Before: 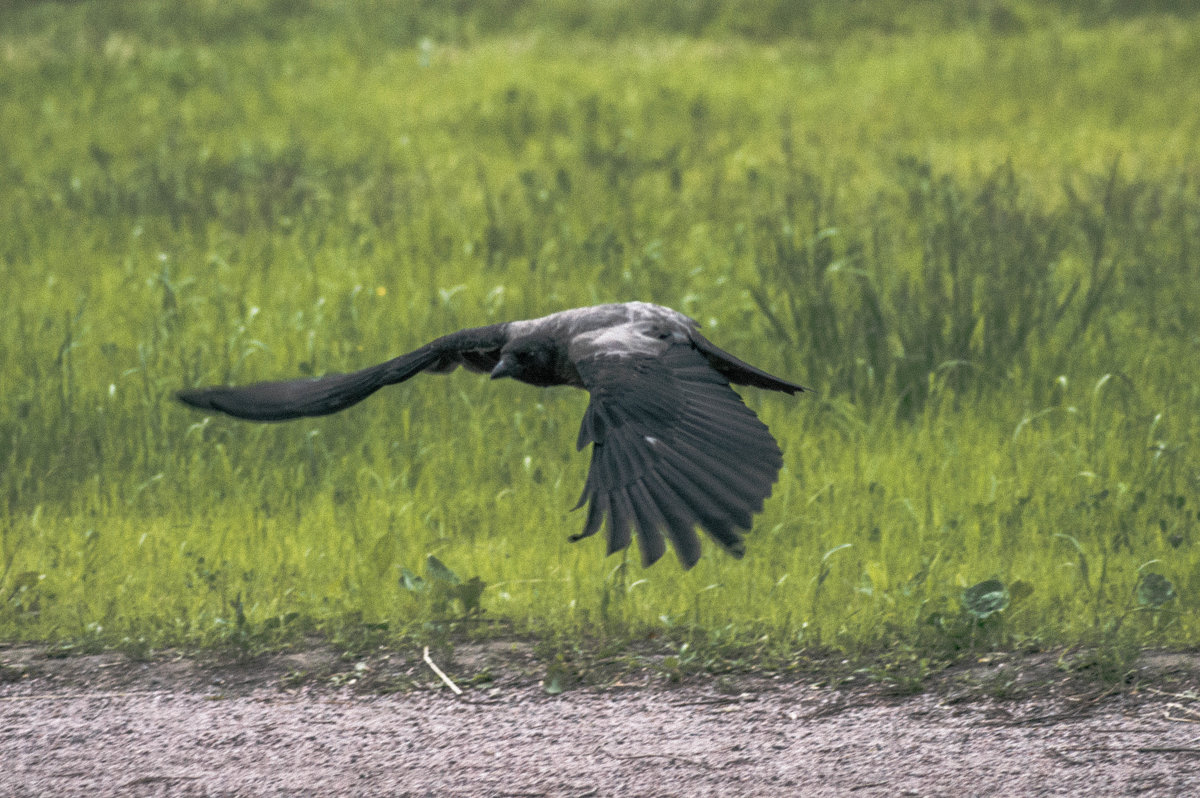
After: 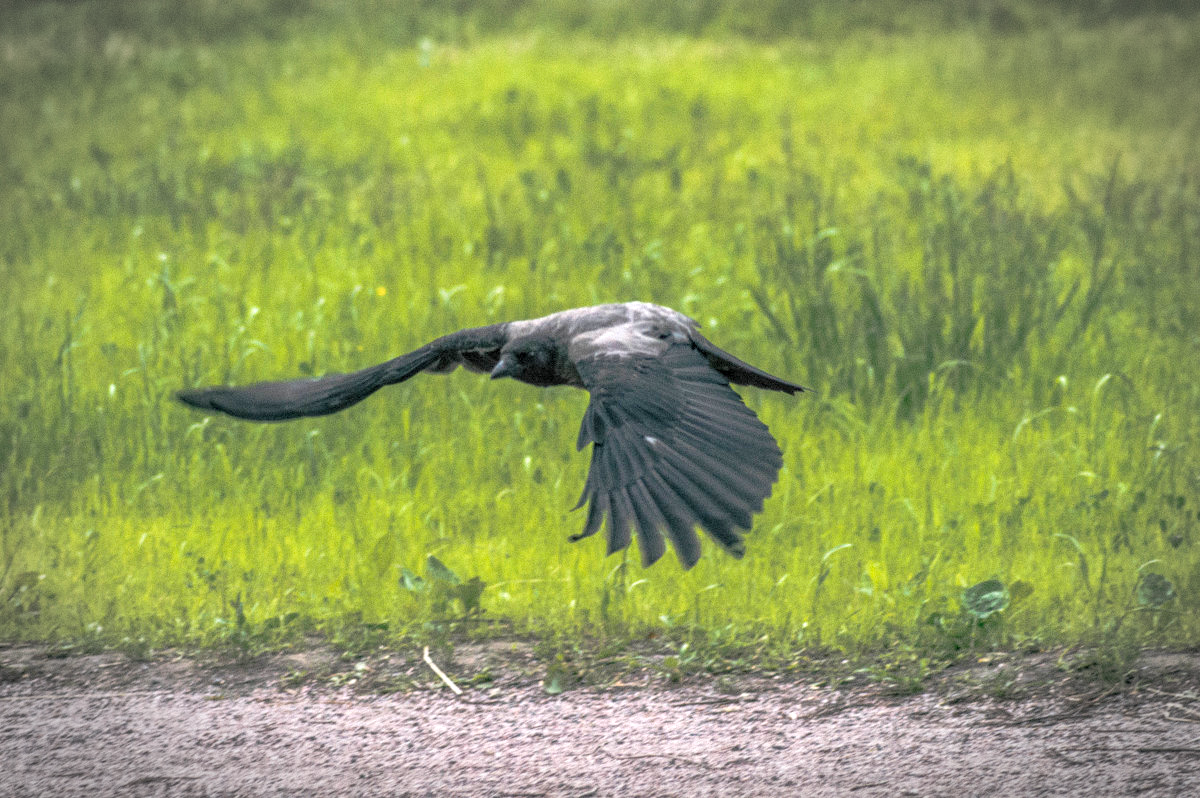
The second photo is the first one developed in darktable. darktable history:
exposure: exposure -0.487 EV, compensate exposure bias true, compensate highlight preservation false
vignetting: automatic ratio true, dithering 8-bit output
contrast brightness saturation: contrast 0.068, brightness 0.174, saturation 0.405
local contrast: on, module defaults
